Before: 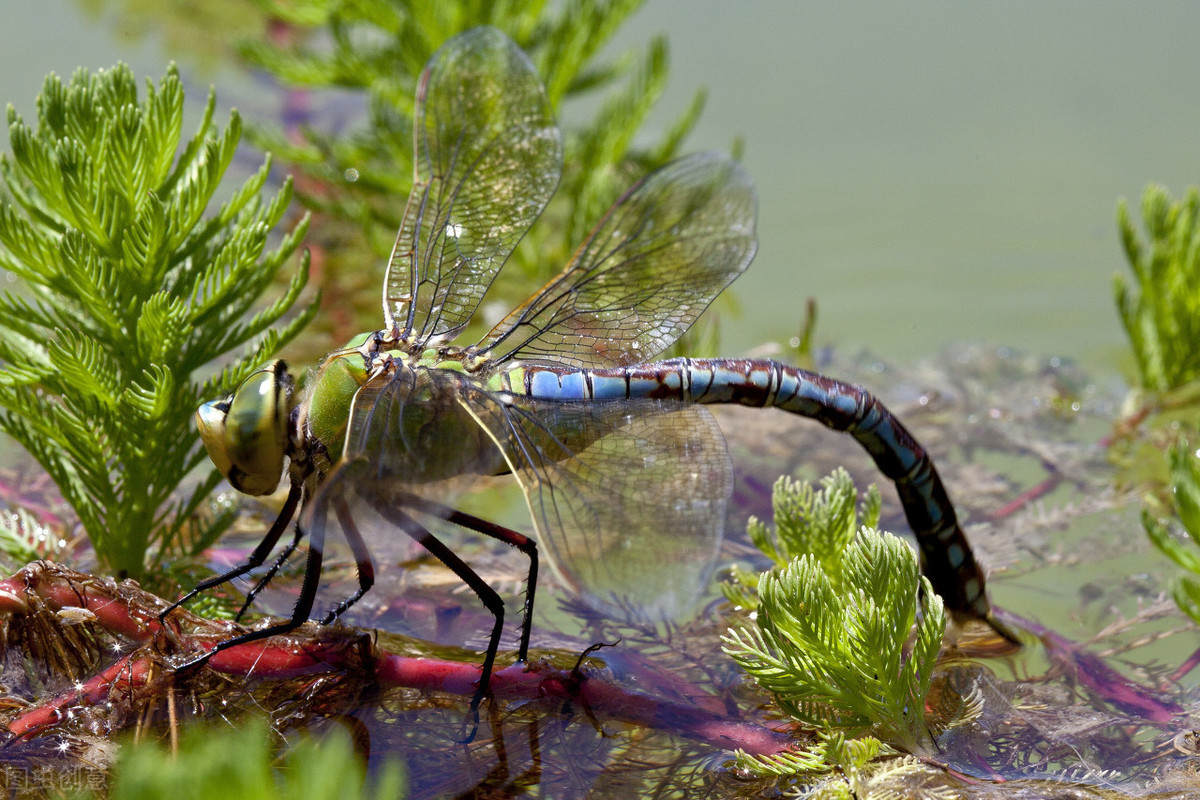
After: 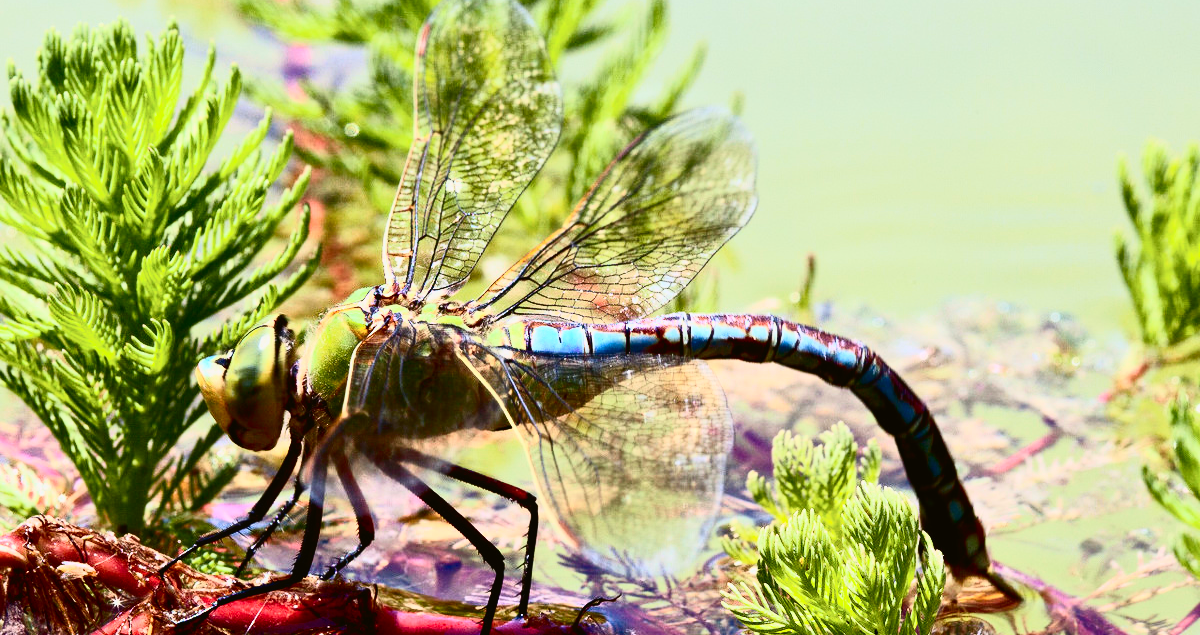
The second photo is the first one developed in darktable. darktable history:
tone curve: curves: ch0 [(0, 0.021) (0.049, 0.044) (0.152, 0.14) (0.328, 0.377) (0.473, 0.543) (0.641, 0.705) (0.868, 0.887) (1, 0.969)]; ch1 [(0, 0) (0.302, 0.331) (0.427, 0.433) (0.472, 0.47) (0.502, 0.503) (0.522, 0.526) (0.564, 0.591) (0.602, 0.632) (0.677, 0.701) (0.859, 0.885) (1, 1)]; ch2 [(0, 0) (0.33, 0.301) (0.447, 0.44) (0.487, 0.496) (0.502, 0.516) (0.535, 0.554) (0.565, 0.598) (0.618, 0.629) (1, 1)], color space Lab, independent channels, preserve colors none
contrast brightness saturation: contrast 0.638, brightness 0.349, saturation 0.147
crop and rotate: top 5.656%, bottom 14.884%
